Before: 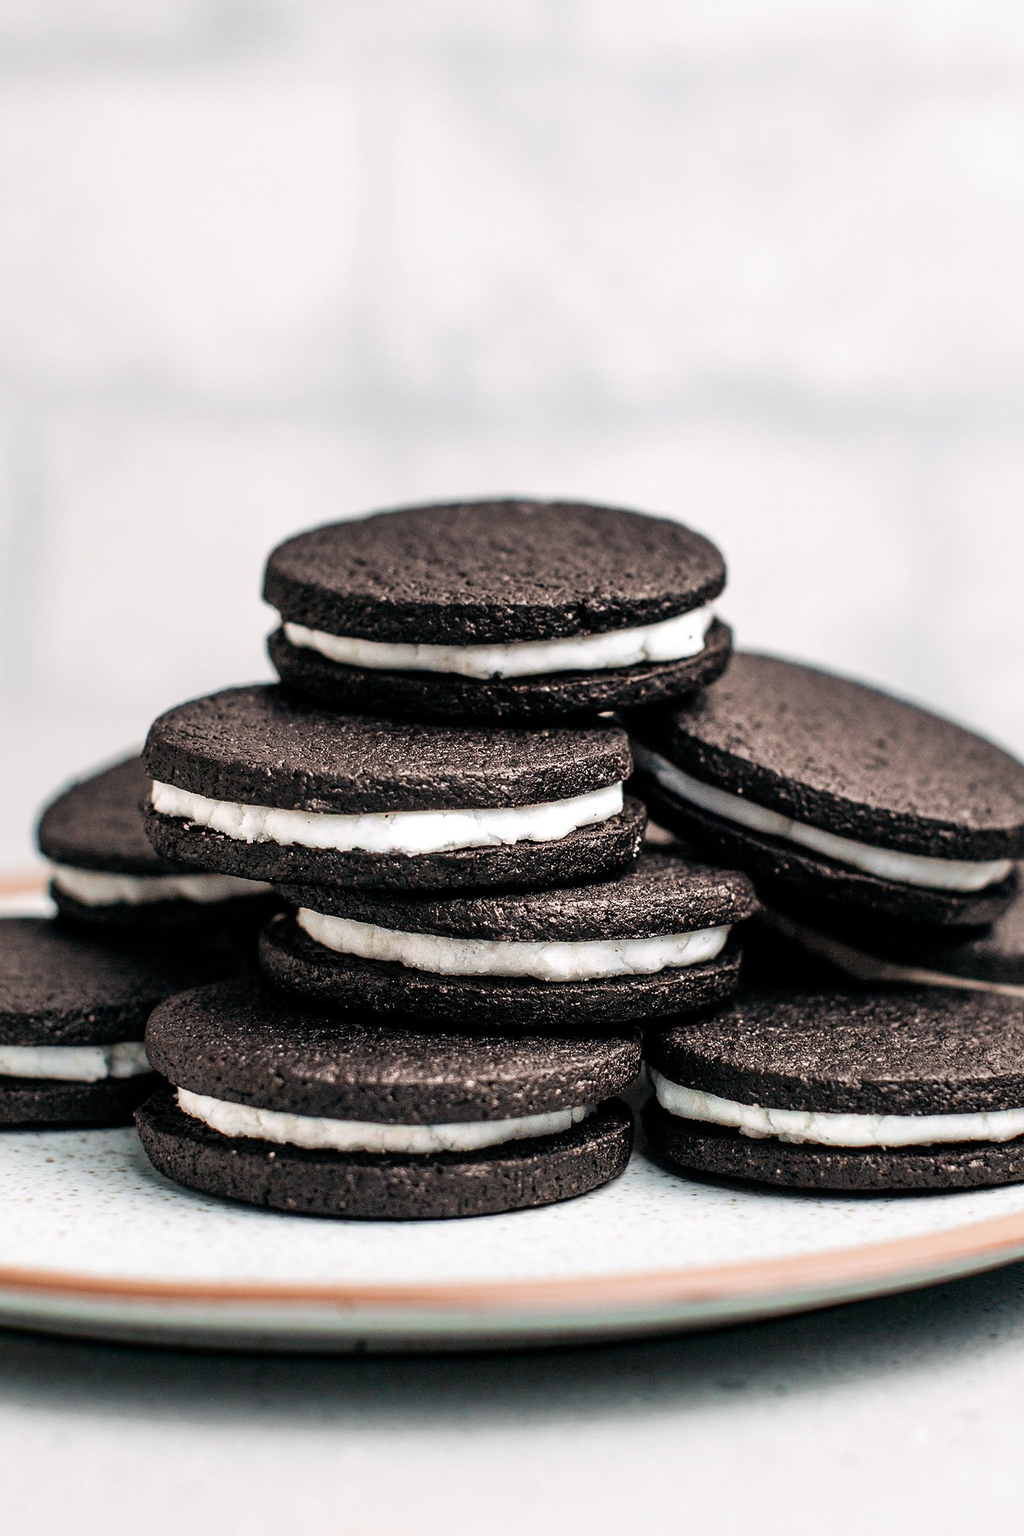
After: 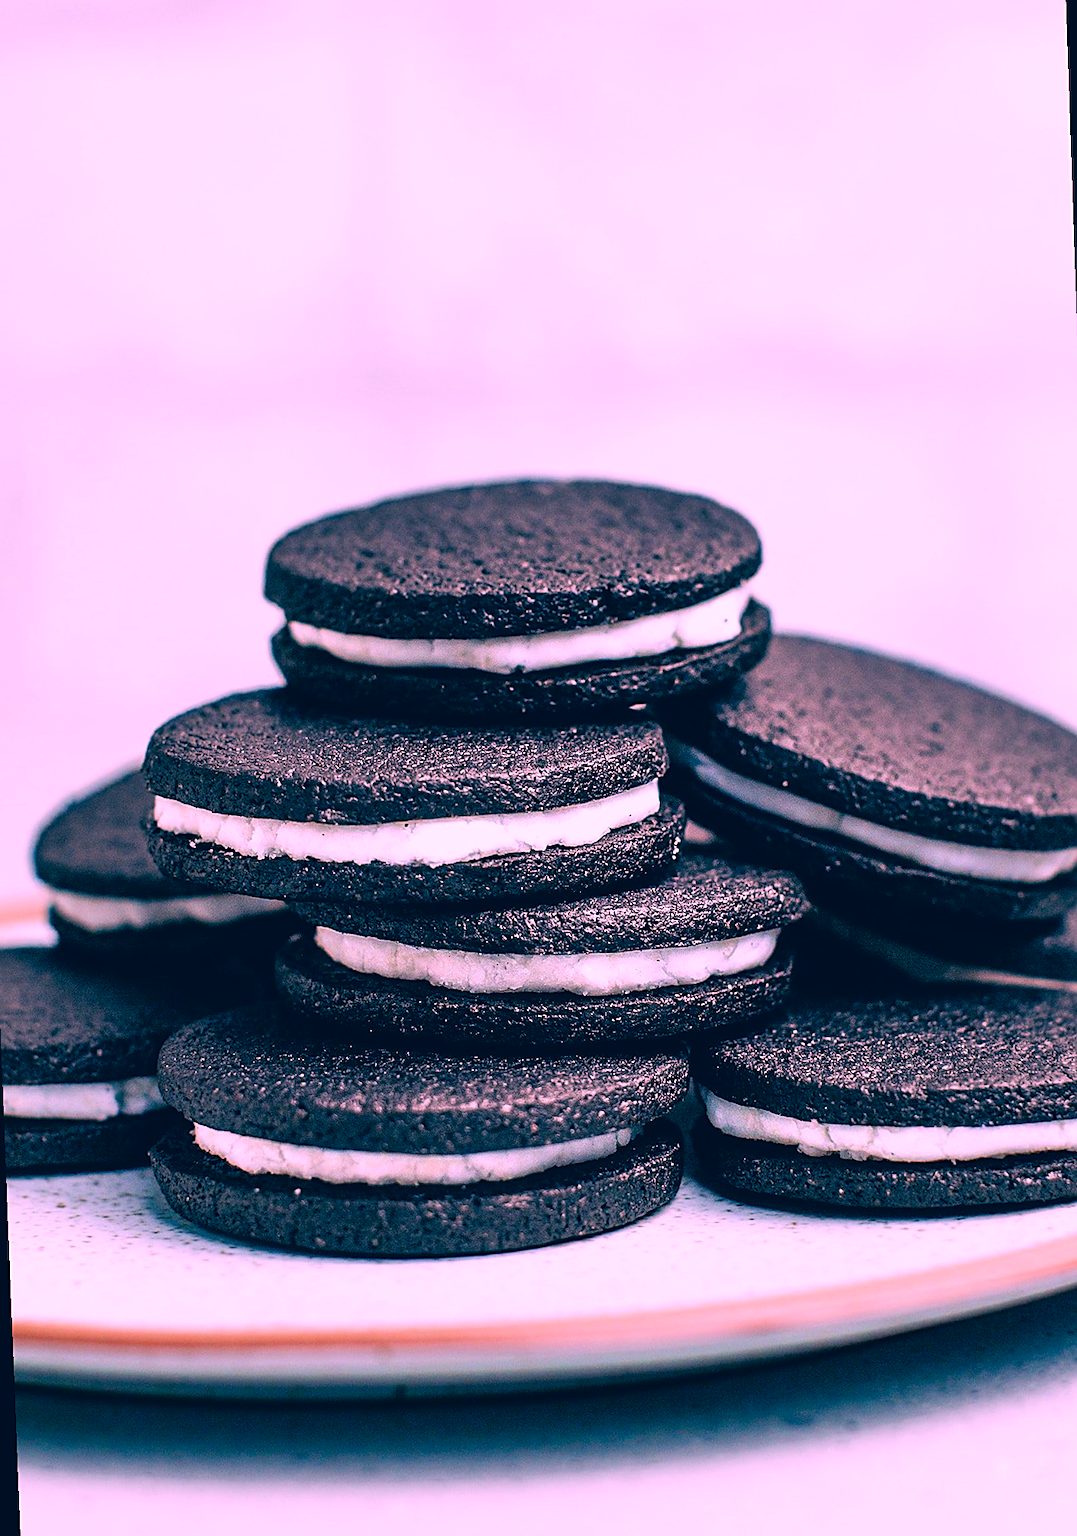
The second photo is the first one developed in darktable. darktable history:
color correction: highlights a* 17.03, highlights b* 0.205, shadows a* -15.38, shadows b* -14.56, saturation 1.5
sharpen: on, module defaults
rotate and perspective: rotation -2.12°, lens shift (vertical) 0.009, lens shift (horizontal) -0.008, automatic cropping original format, crop left 0.036, crop right 0.964, crop top 0.05, crop bottom 0.959
white balance: red 1.004, blue 1.096
